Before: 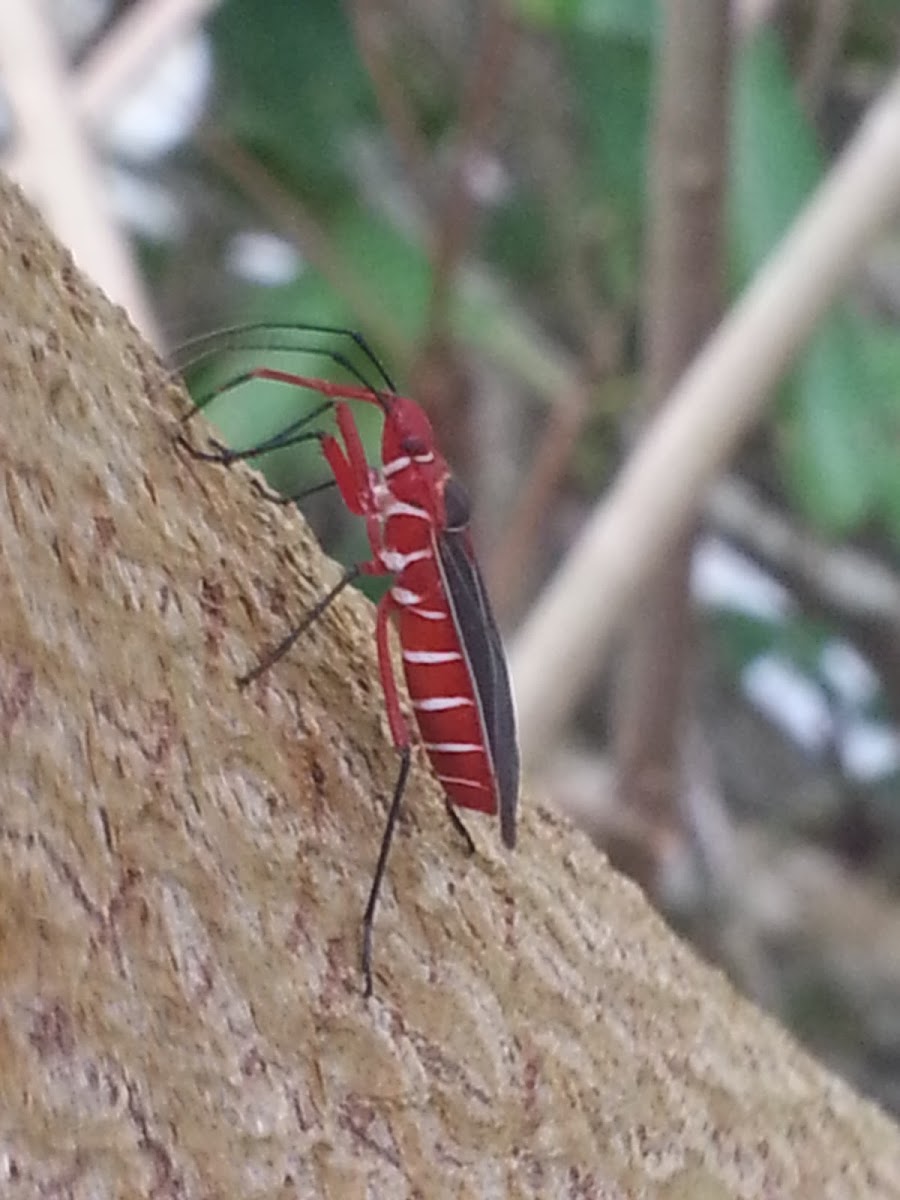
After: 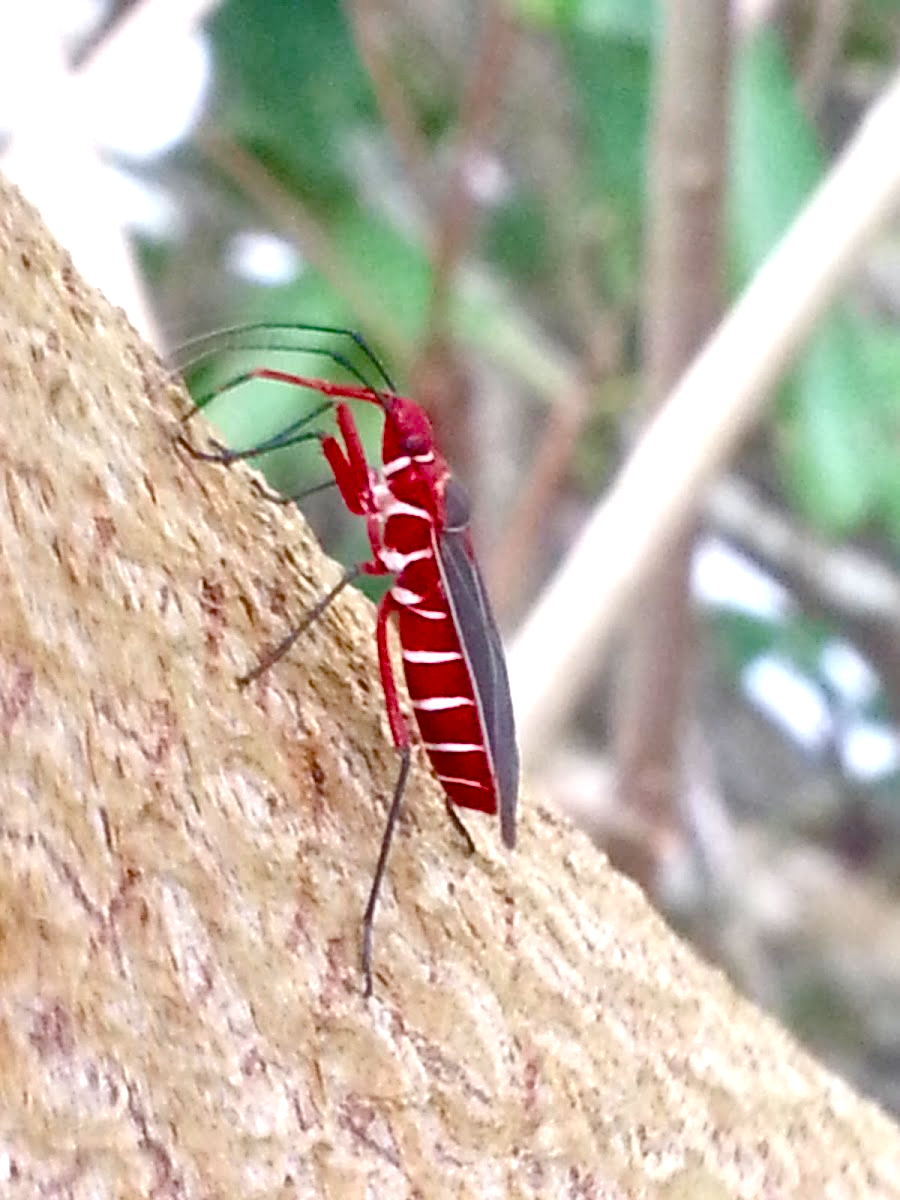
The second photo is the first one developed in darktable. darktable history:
exposure: black level correction 0, exposure 1.107 EV, compensate exposure bias true, compensate highlight preservation false
color balance rgb: global offset › luminance 0.531%, perceptual saturation grading › global saturation 45.904%, perceptual saturation grading › highlights -50.439%, perceptual saturation grading › shadows 30.994%, saturation formula JzAzBz (2021)
contrast equalizer: y [[0.502, 0.517, 0.543, 0.576, 0.611, 0.631], [0.5 ×6], [0.5 ×6], [0 ×6], [0 ×6]], mix -0.186
